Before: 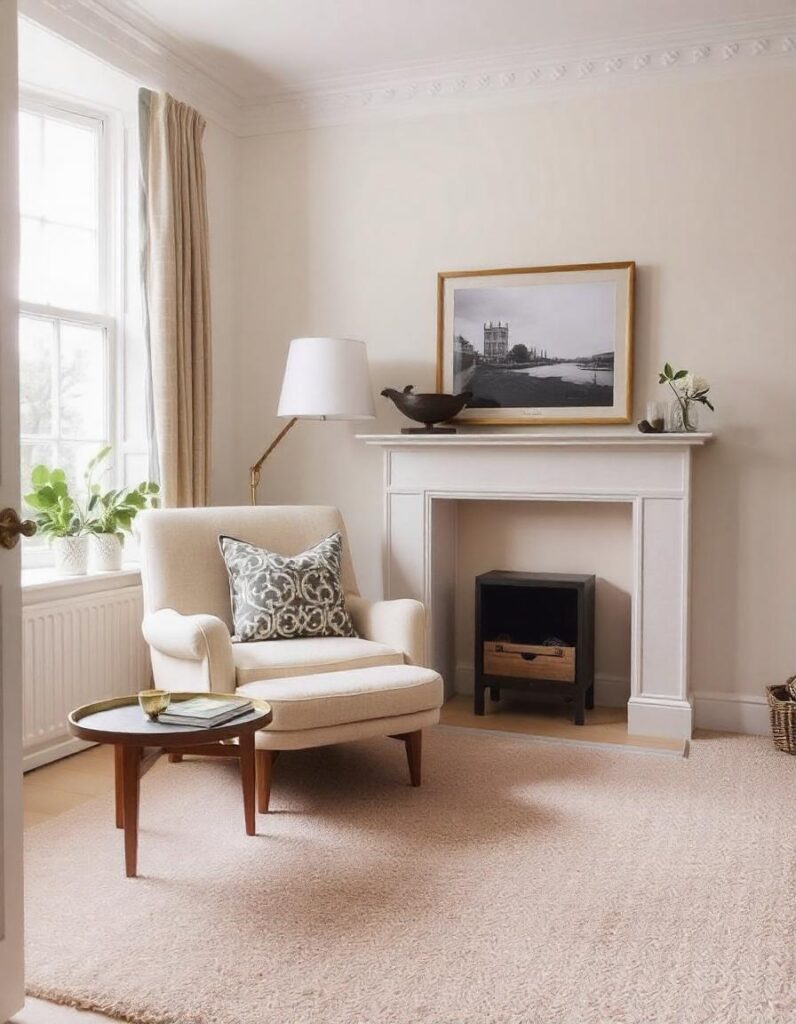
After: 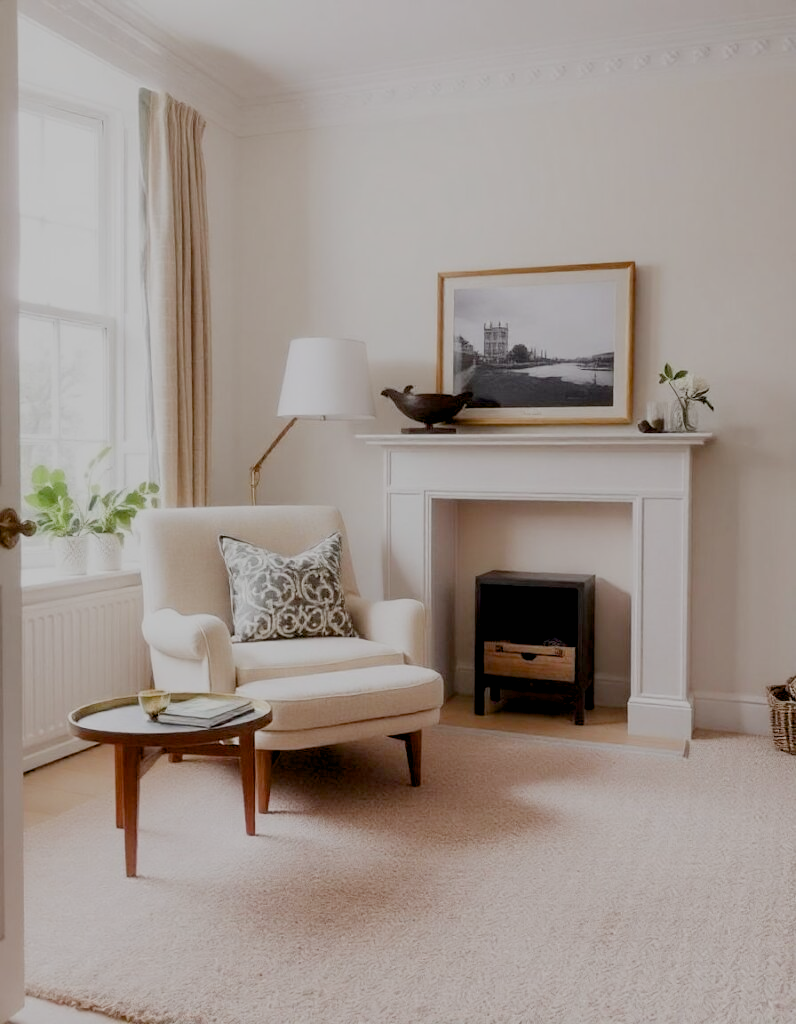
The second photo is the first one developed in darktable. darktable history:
sigmoid: contrast 1.05, skew -0.15
exposure: black level correction 0.01, exposure 0.011 EV, compensate highlight preservation false
